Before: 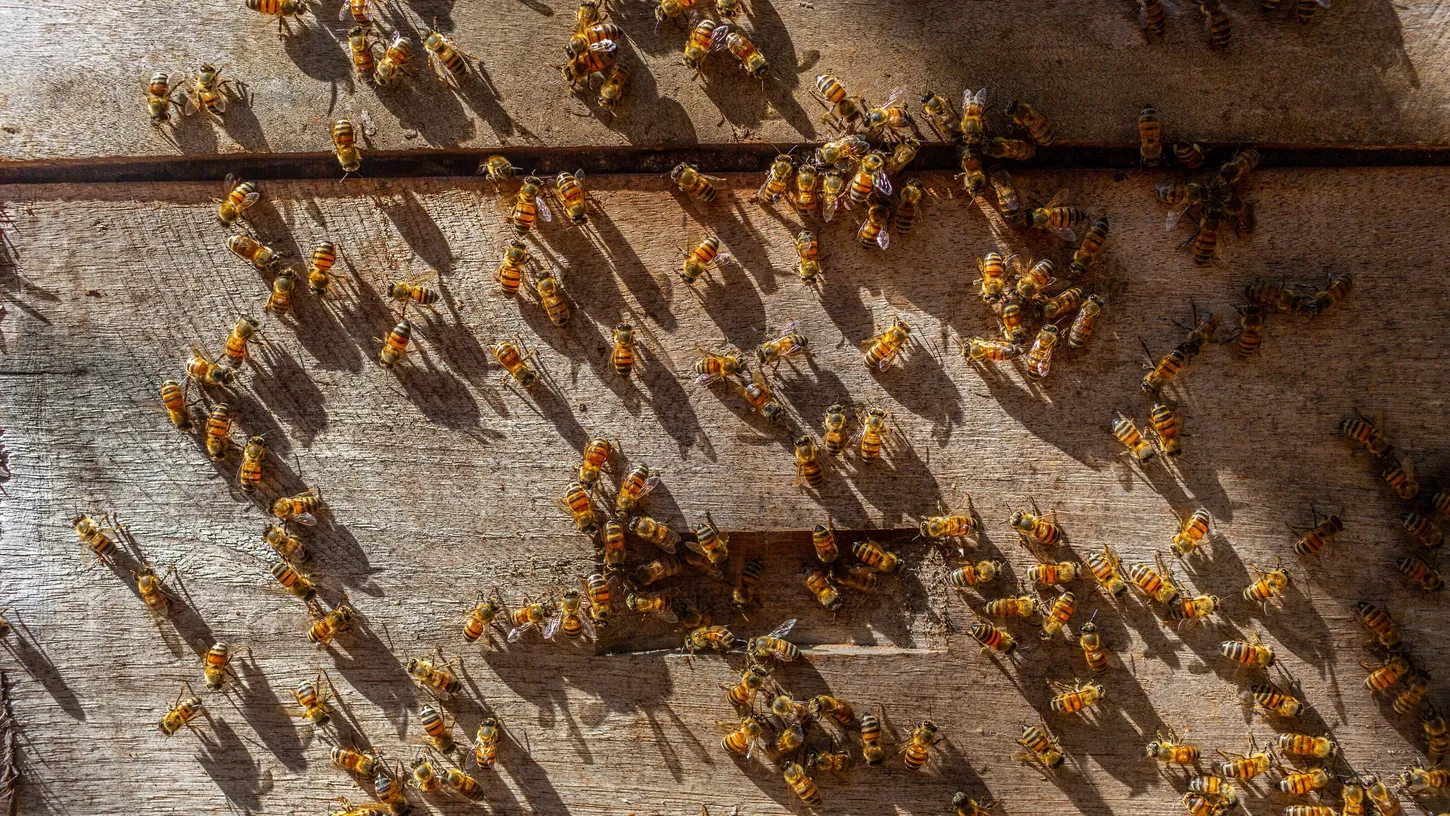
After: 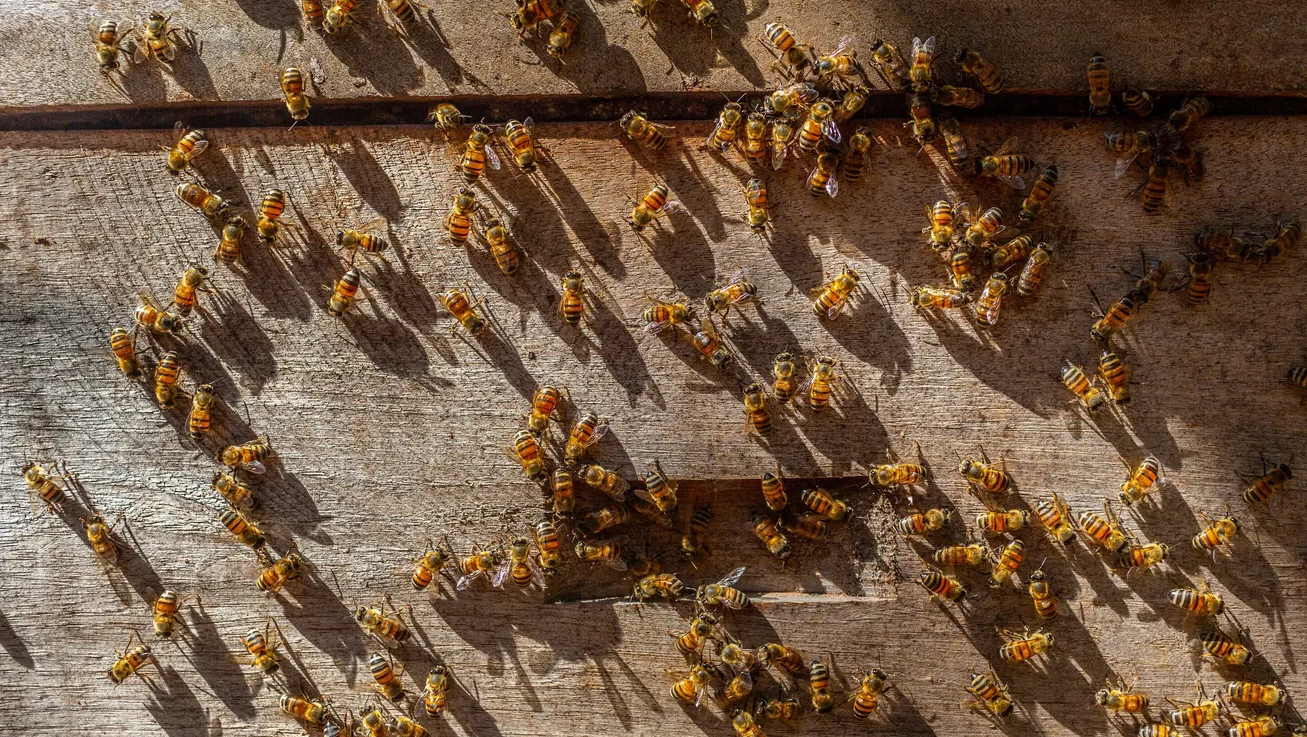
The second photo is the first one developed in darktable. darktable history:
crop: left 3.569%, top 6.414%, right 6.272%, bottom 3.232%
